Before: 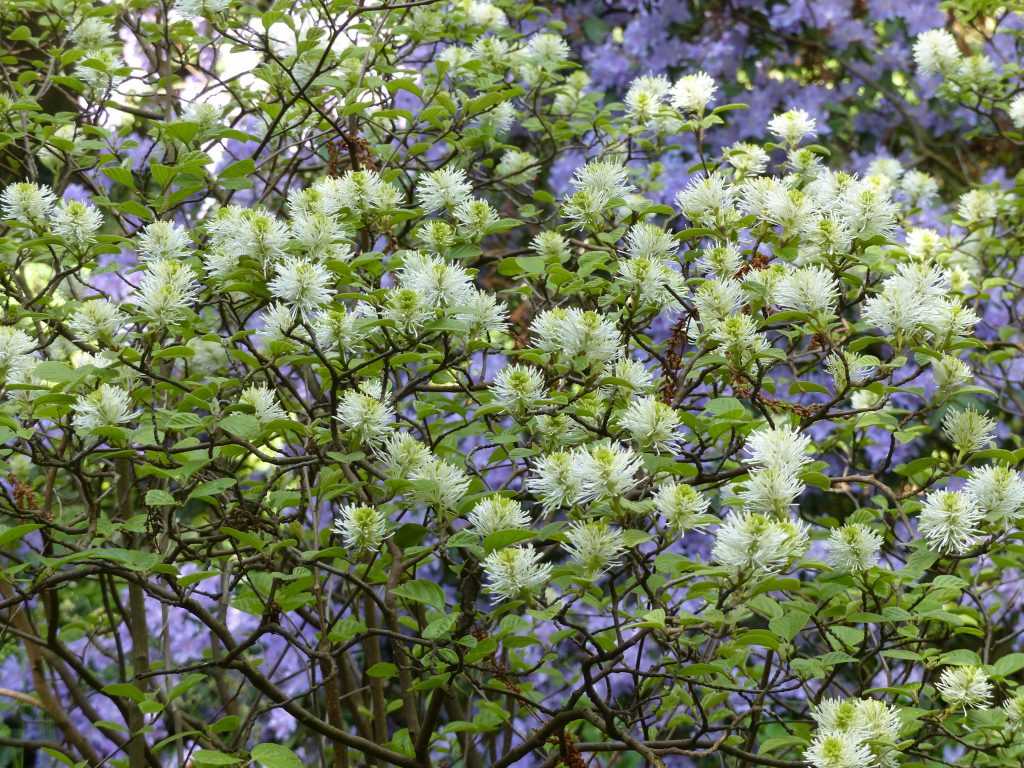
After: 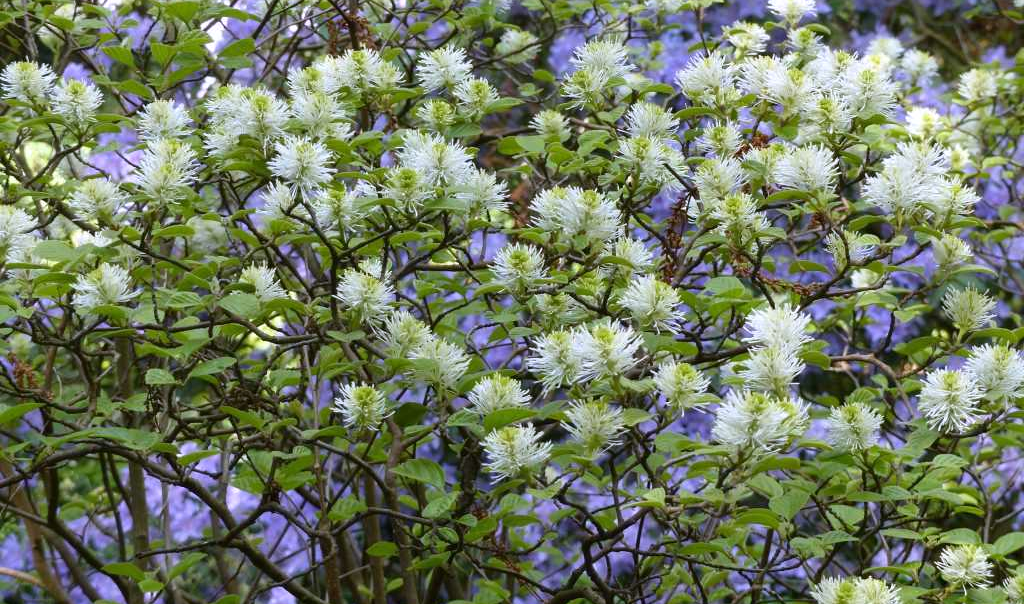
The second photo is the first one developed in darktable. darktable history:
crop and rotate: top 15.774%, bottom 5.506%
white balance: red 1.004, blue 1.096
